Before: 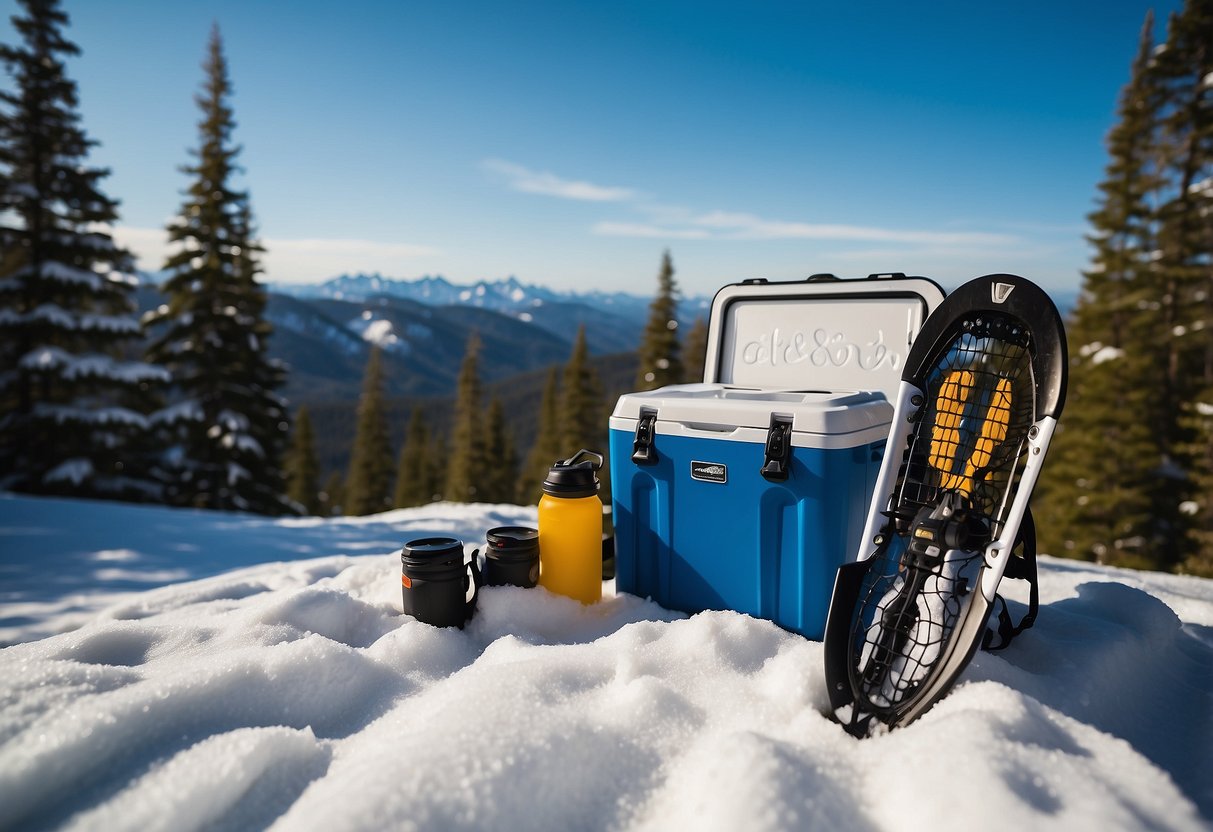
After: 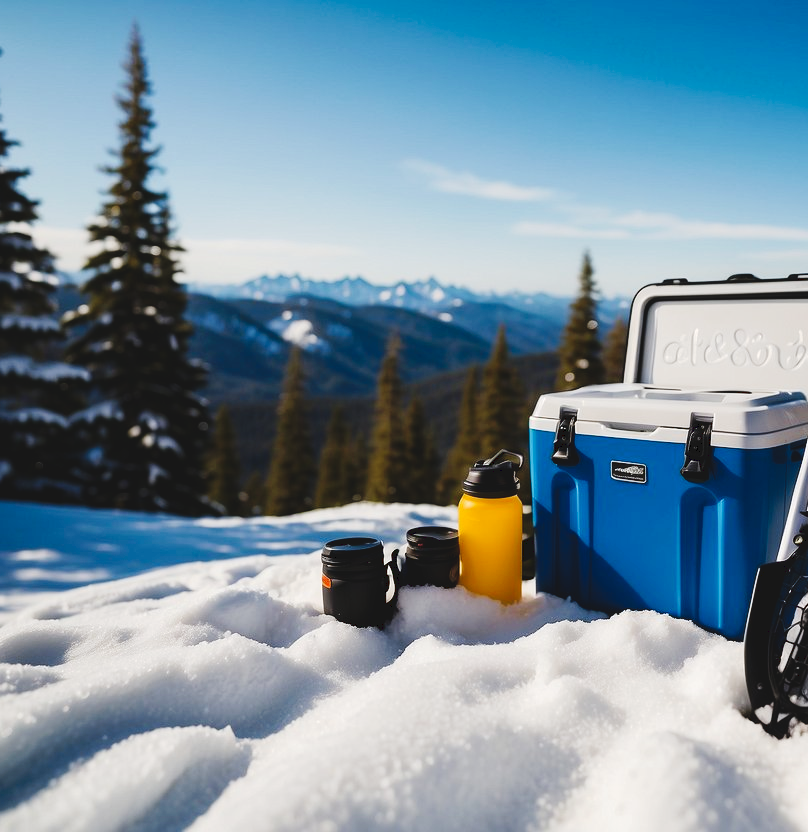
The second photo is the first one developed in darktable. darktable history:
tone curve: curves: ch0 [(0, 0) (0.003, 0.077) (0.011, 0.078) (0.025, 0.078) (0.044, 0.08) (0.069, 0.088) (0.1, 0.102) (0.136, 0.12) (0.177, 0.148) (0.224, 0.191) (0.277, 0.261) (0.335, 0.335) (0.399, 0.419) (0.468, 0.522) (0.543, 0.611) (0.623, 0.702) (0.709, 0.779) (0.801, 0.855) (0.898, 0.918) (1, 1)], preserve colors none
crop and rotate: left 6.617%, right 26.717%
